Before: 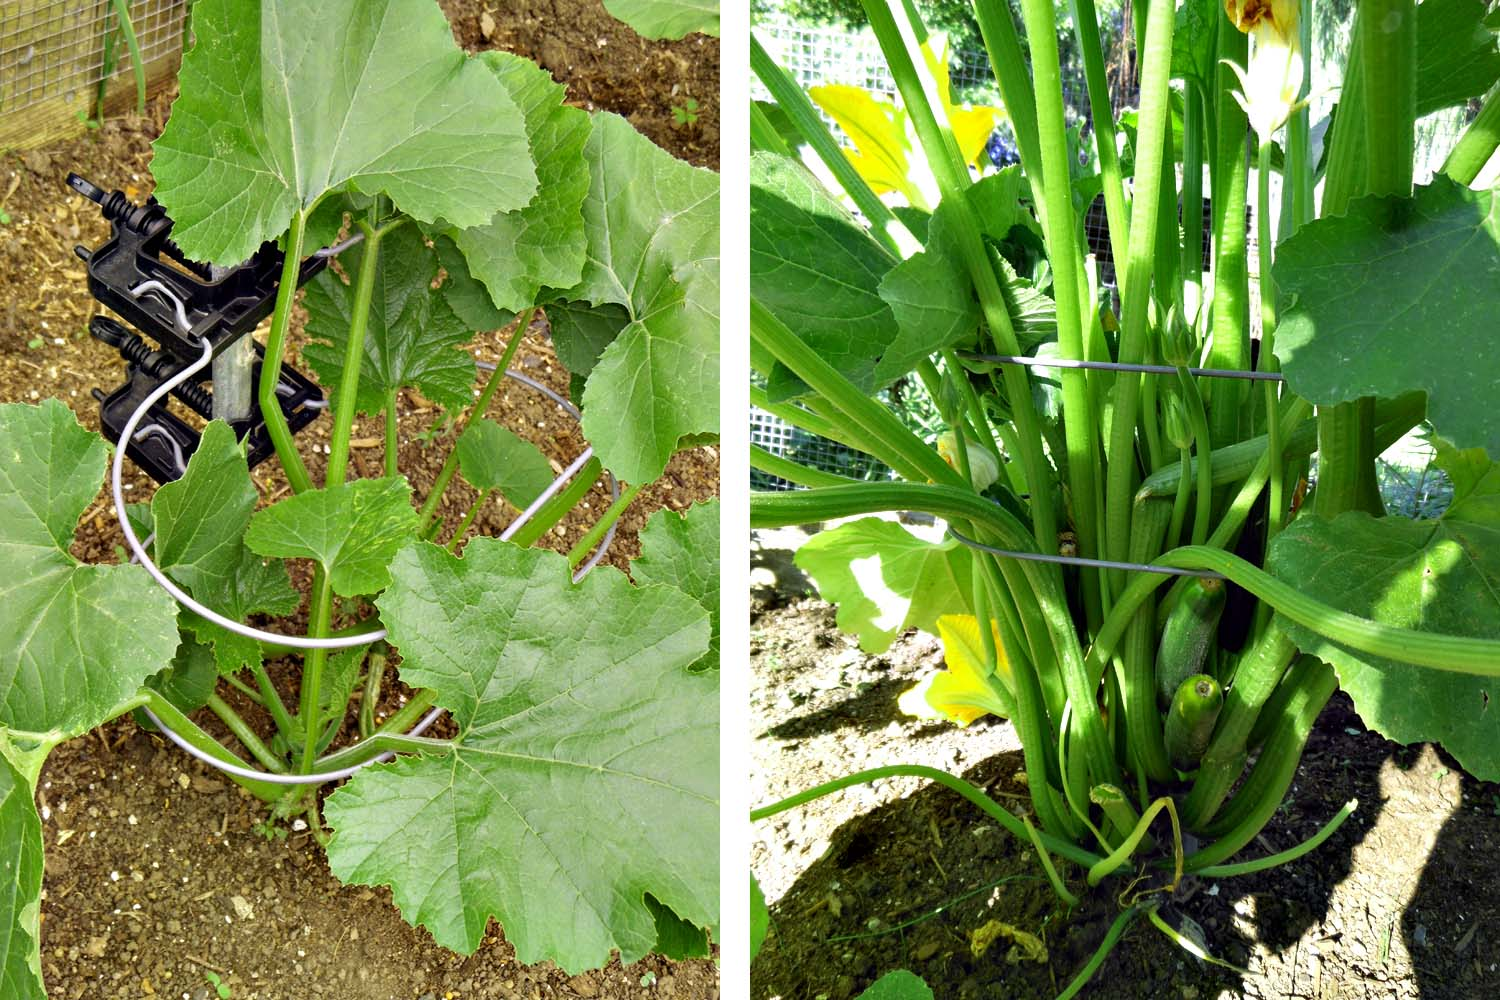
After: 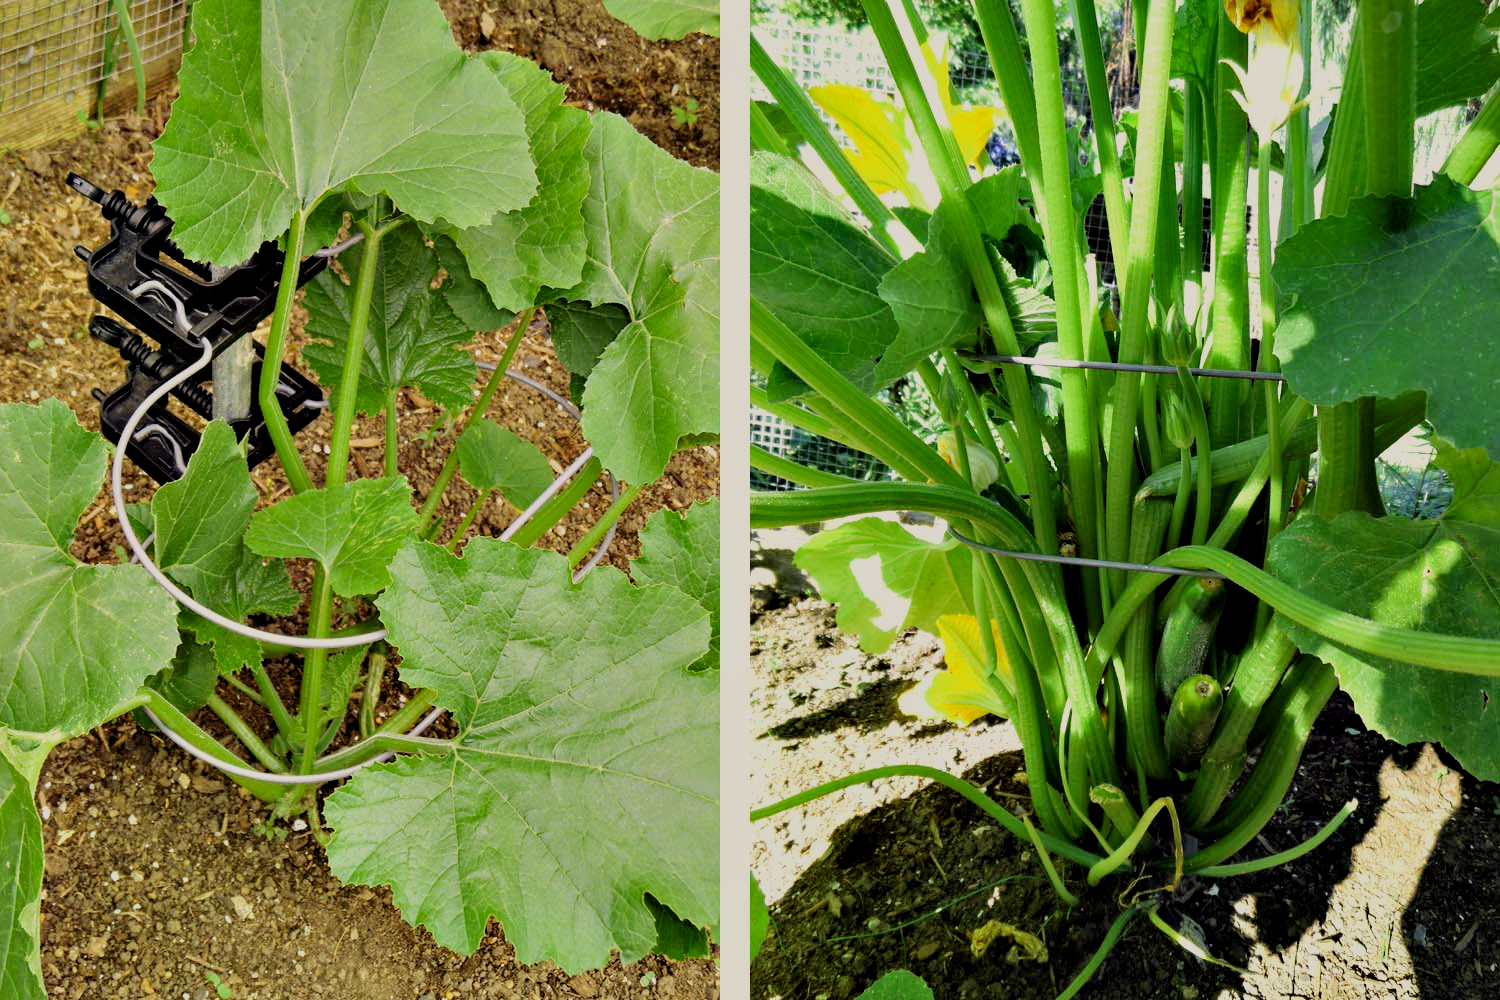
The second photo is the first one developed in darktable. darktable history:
filmic rgb: black relative exposure -7.65 EV, white relative exposure 4.56 EV, hardness 3.61
contrast equalizer: octaves 7, y [[0.6 ×6], [0.55 ×6], [0 ×6], [0 ×6], [0 ×6]], mix 0.2
haze removal: compatibility mode true, adaptive false
white balance: red 1.029, blue 0.92
